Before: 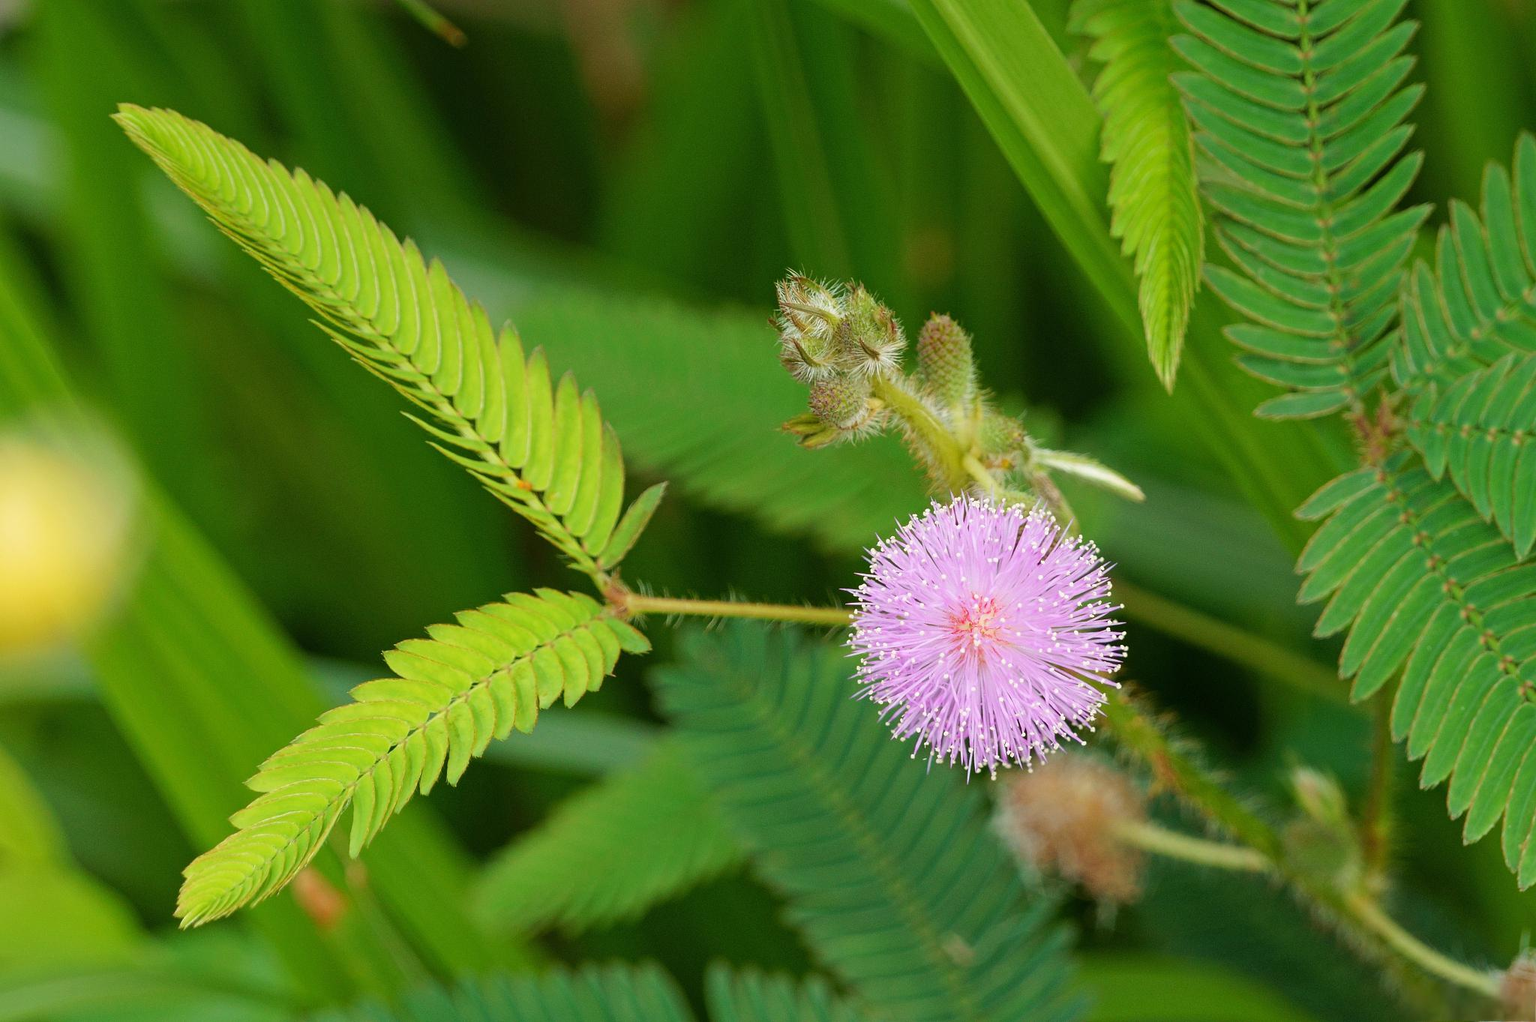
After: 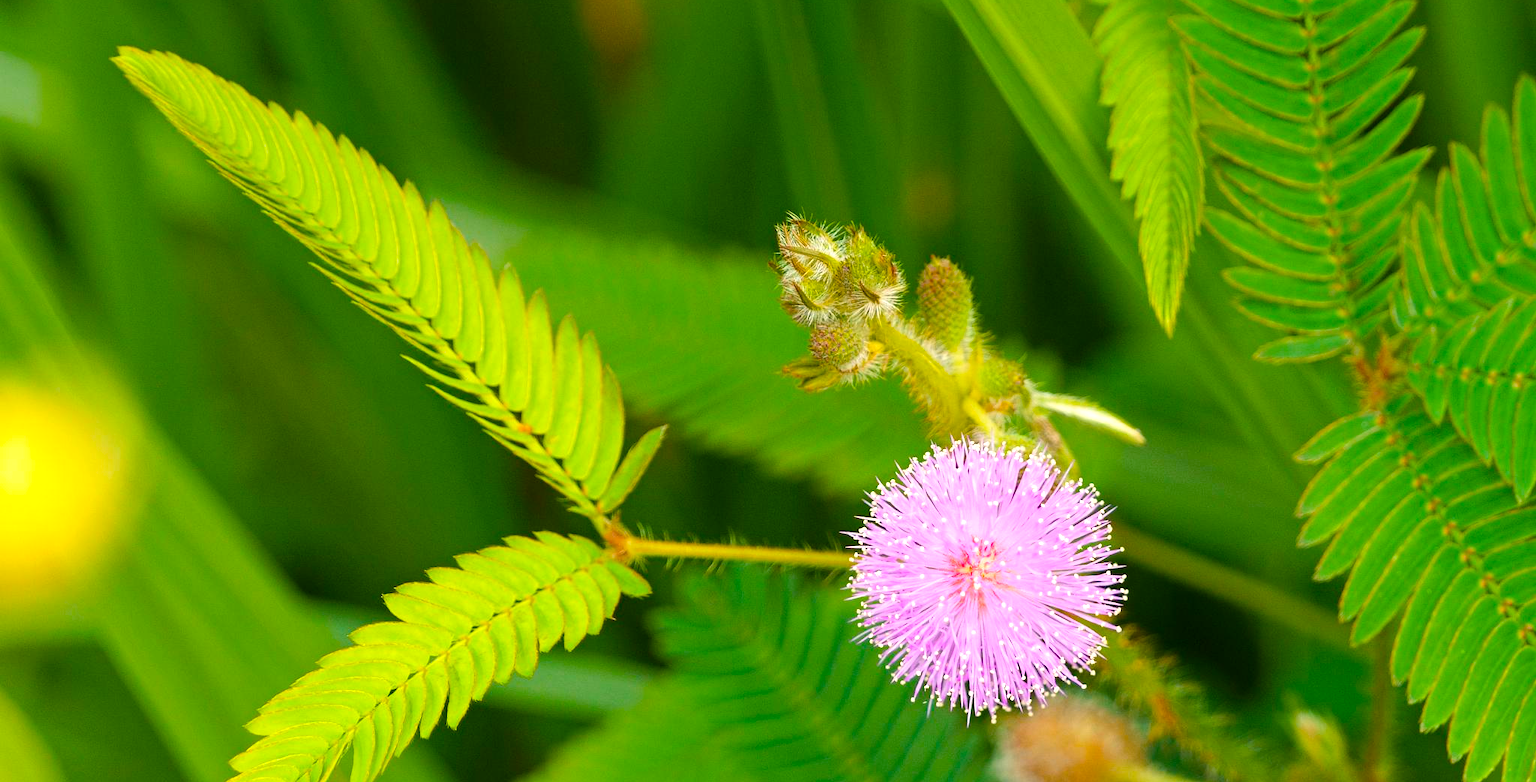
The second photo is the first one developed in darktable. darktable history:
exposure: black level correction 0, exposure 0.499 EV, compensate highlight preservation false
color balance rgb: highlights gain › chroma 1.604%, highlights gain › hue 57.33°, linear chroma grading › global chroma 14.53%, perceptual saturation grading › global saturation 25.73%
crop: top 5.585%, bottom 17.842%
